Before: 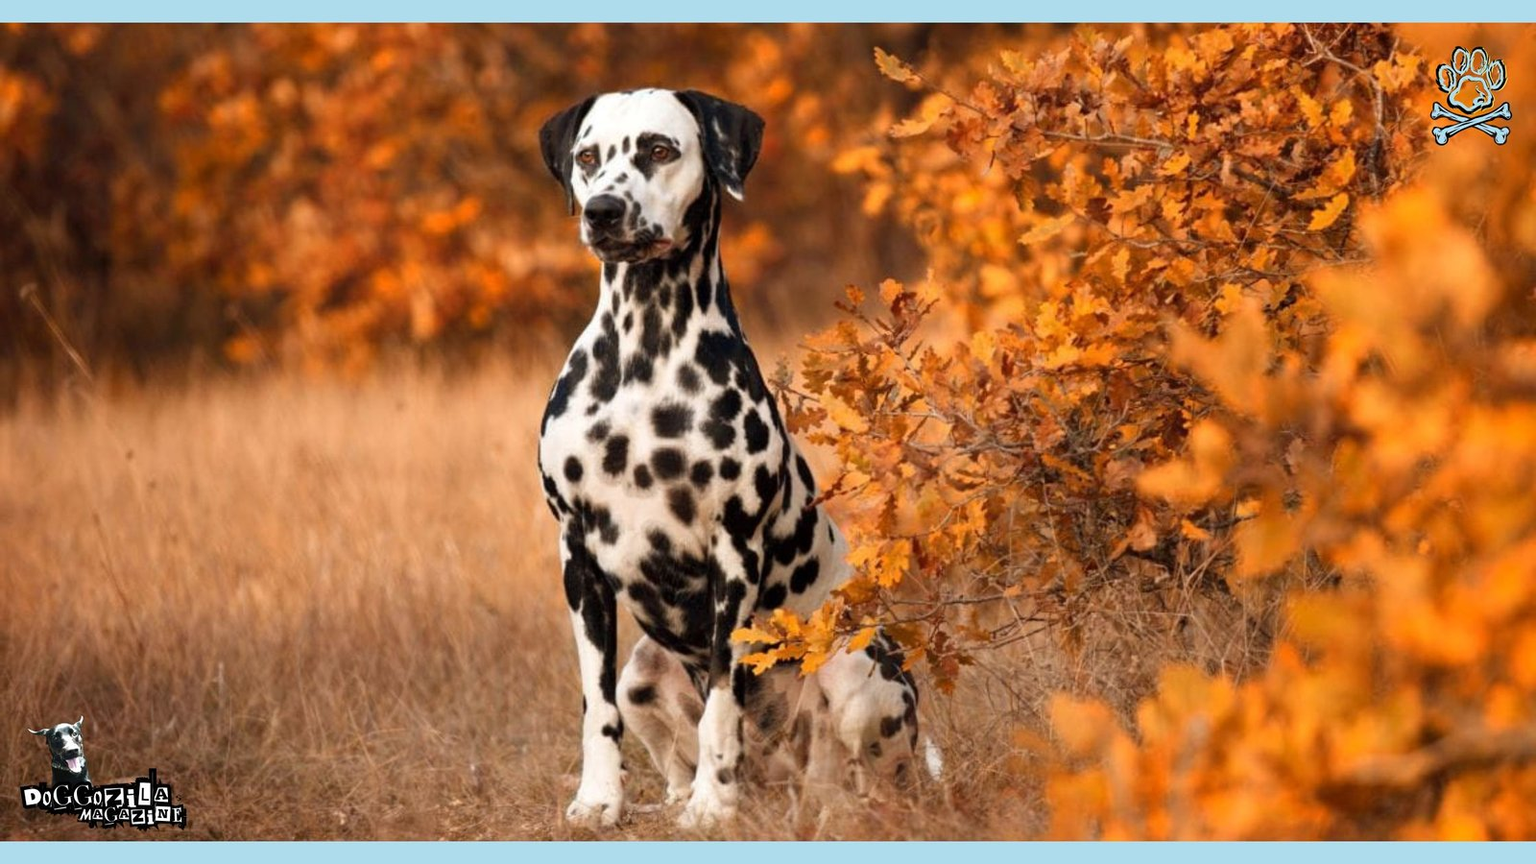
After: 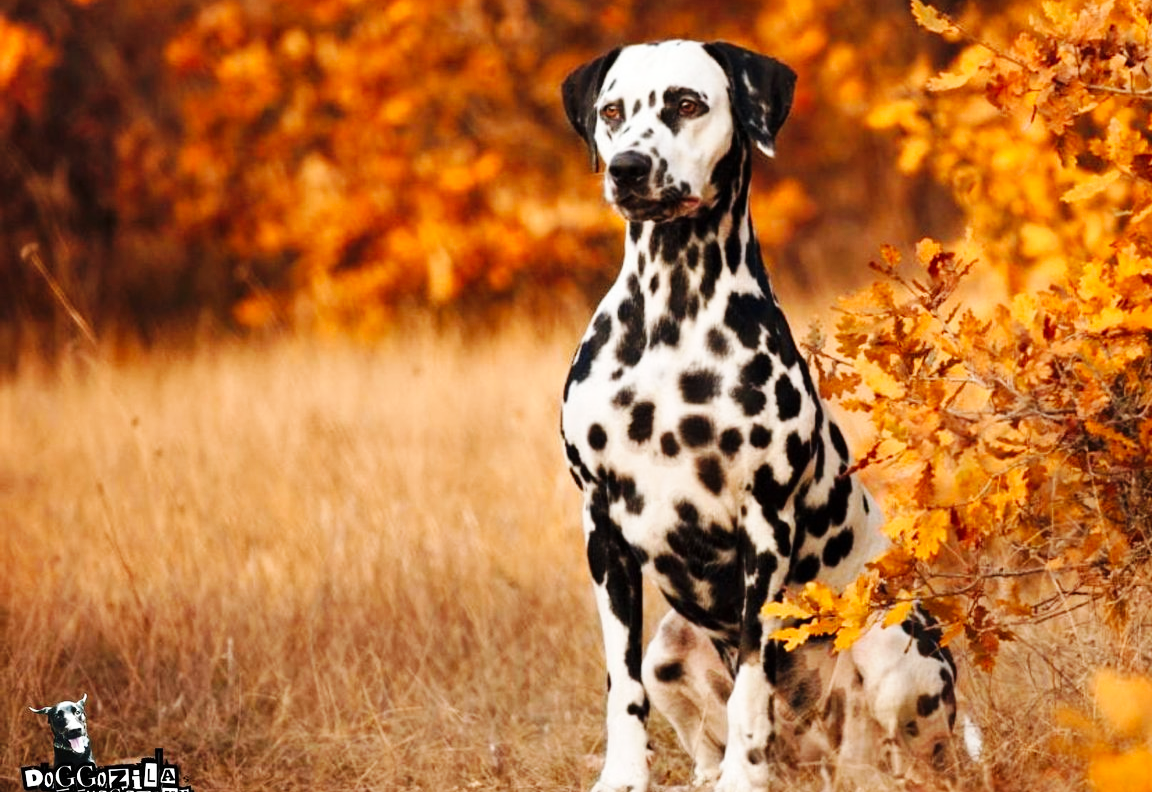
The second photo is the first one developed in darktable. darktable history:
base curve: curves: ch0 [(0, 0) (0.032, 0.025) (0.121, 0.166) (0.206, 0.329) (0.605, 0.79) (1, 1)], preserve colors none
shadows and highlights: shadows 49, highlights -41, soften with gaussian
crop: top 5.803%, right 27.864%, bottom 5.804%
